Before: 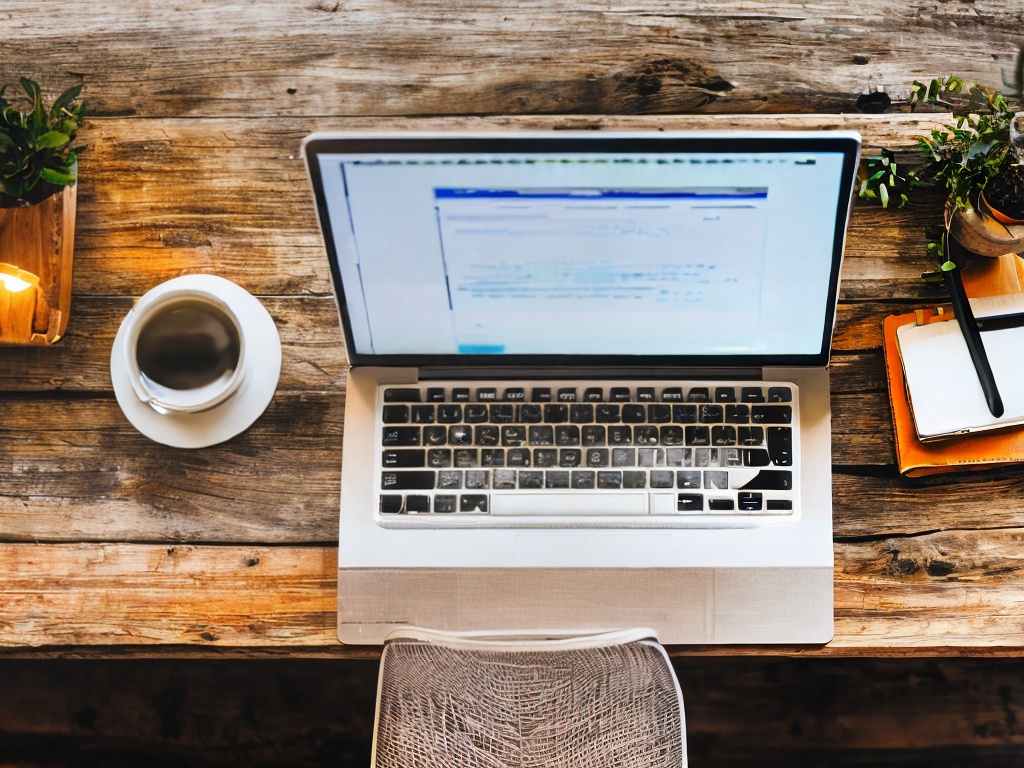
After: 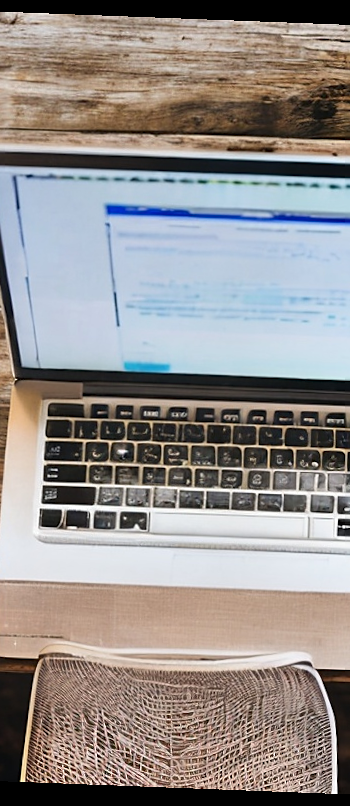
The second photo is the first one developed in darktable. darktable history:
crop: left 33.36%, right 33.36%
rotate and perspective: rotation 2.17°, automatic cropping off
sharpen: radius 1.864, amount 0.398, threshold 1.271
